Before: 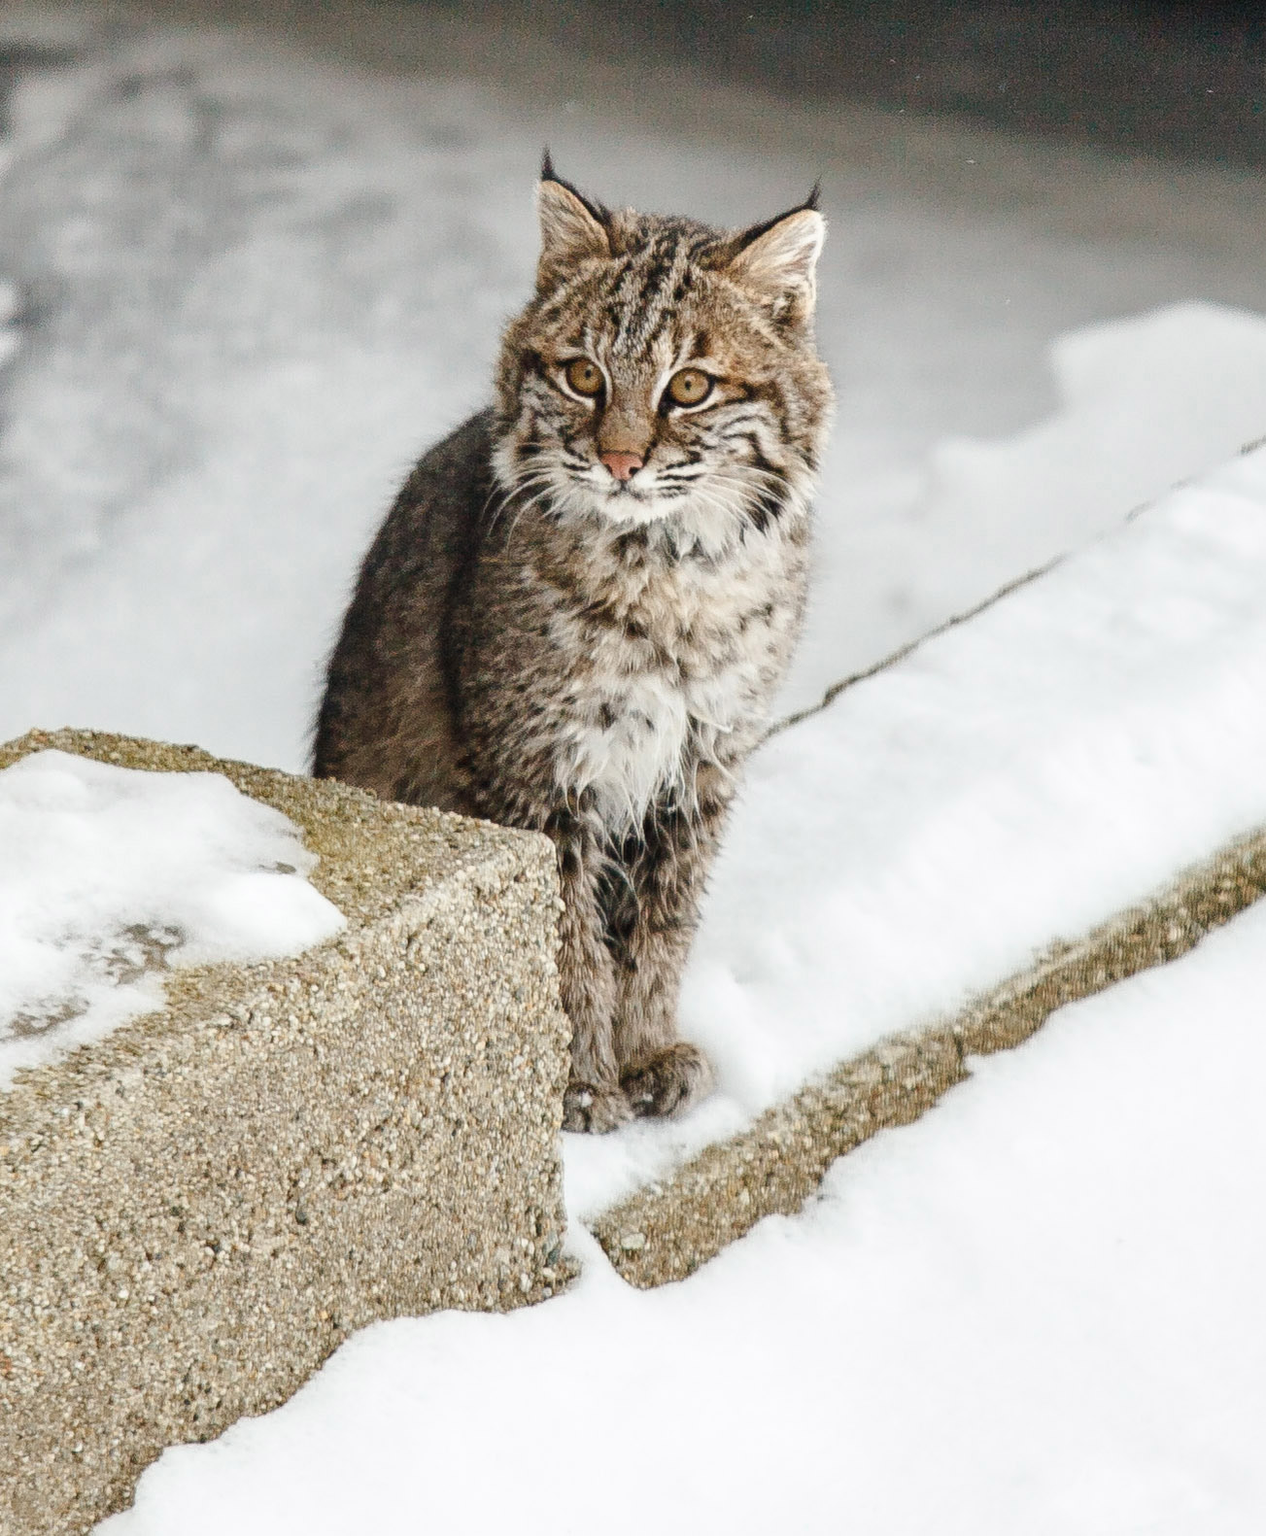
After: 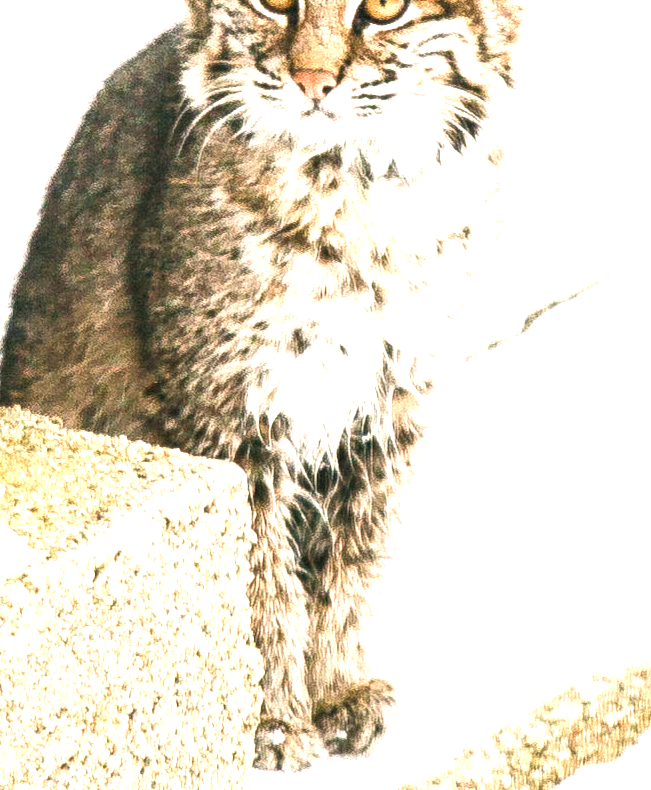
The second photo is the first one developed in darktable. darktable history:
tone equalizer: on, module defaults
exposure: black level correction 0, exposure 1.7 EV, compensate exposure bias true, compensate highlight preservation false
crop: left 25%, top 25%, right 25%, bottom 25%
color correction: highlights a* 4.02, highlights b* 4.98, shadows a* -7.55, shadows b* 4.98
